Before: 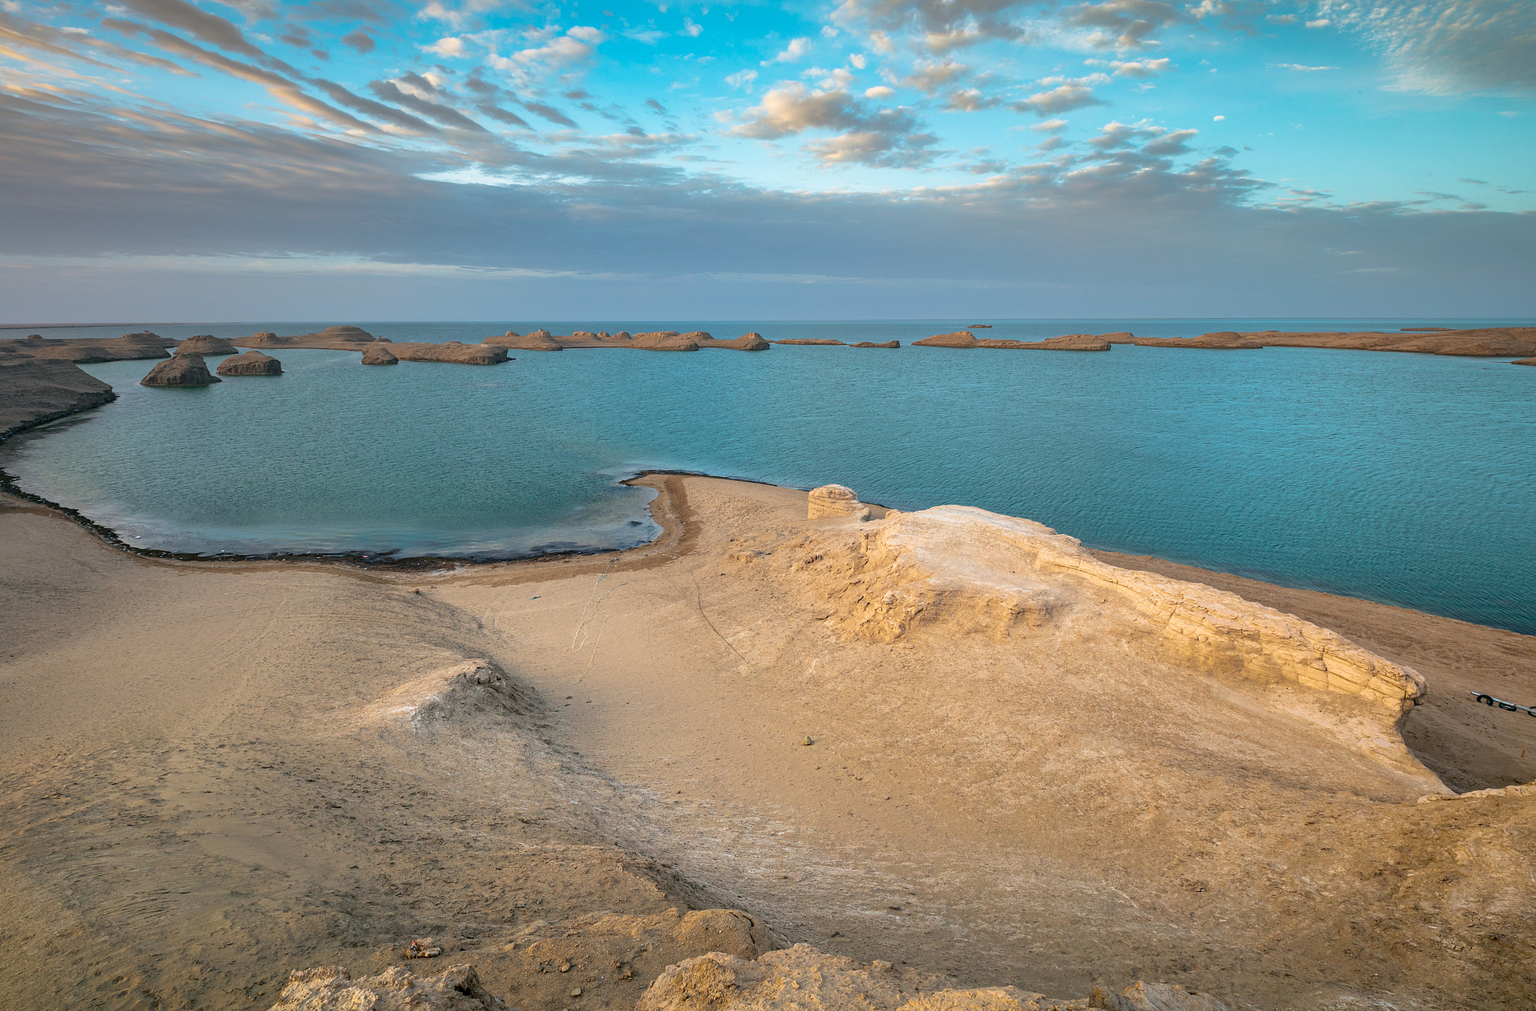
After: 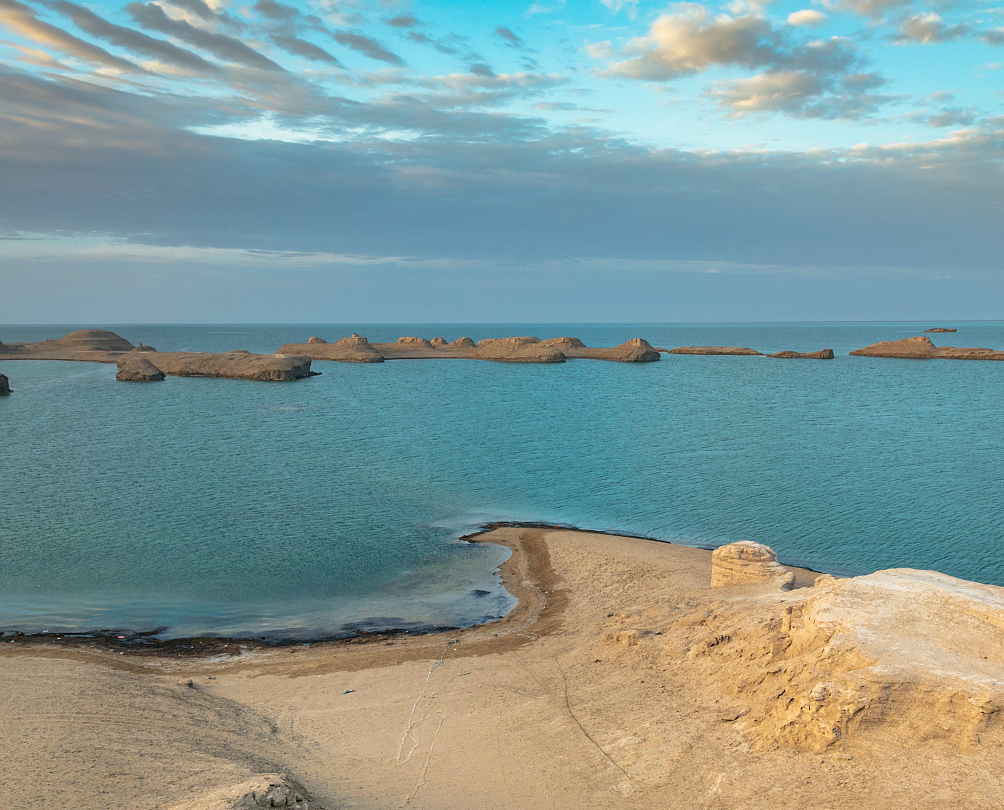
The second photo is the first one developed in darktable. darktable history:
crop: left 17.899%, top 7.805%, right 33.033%, bottom 32.084%
color correction: highlights a* -2.54, highlights b* 2.28
